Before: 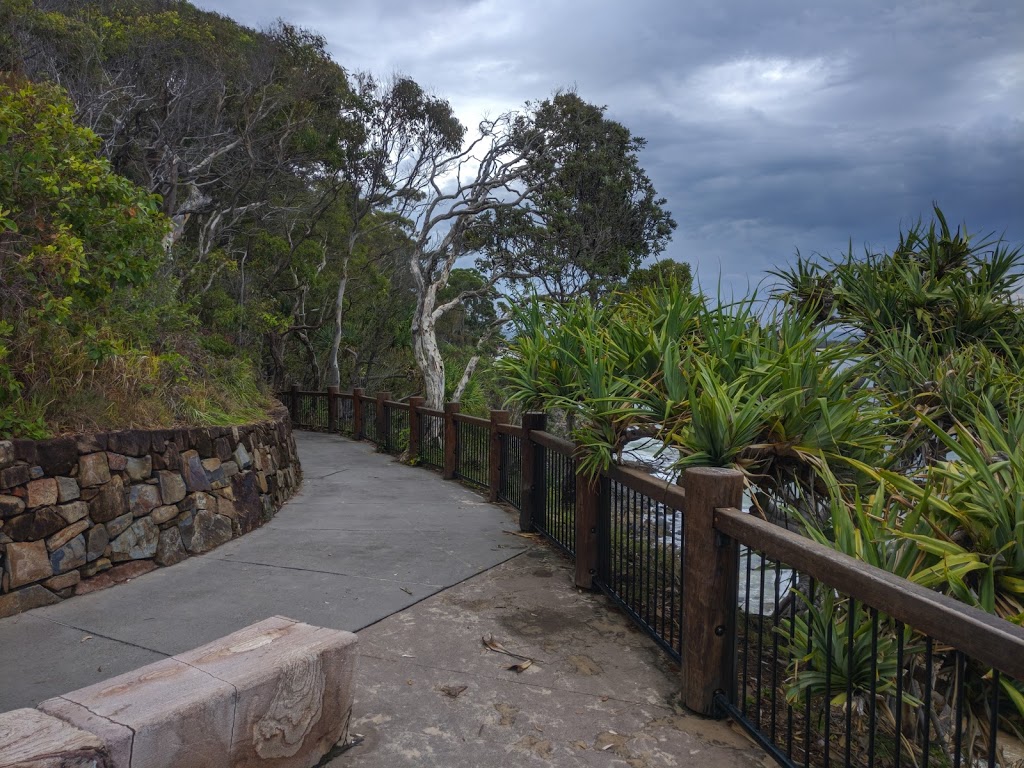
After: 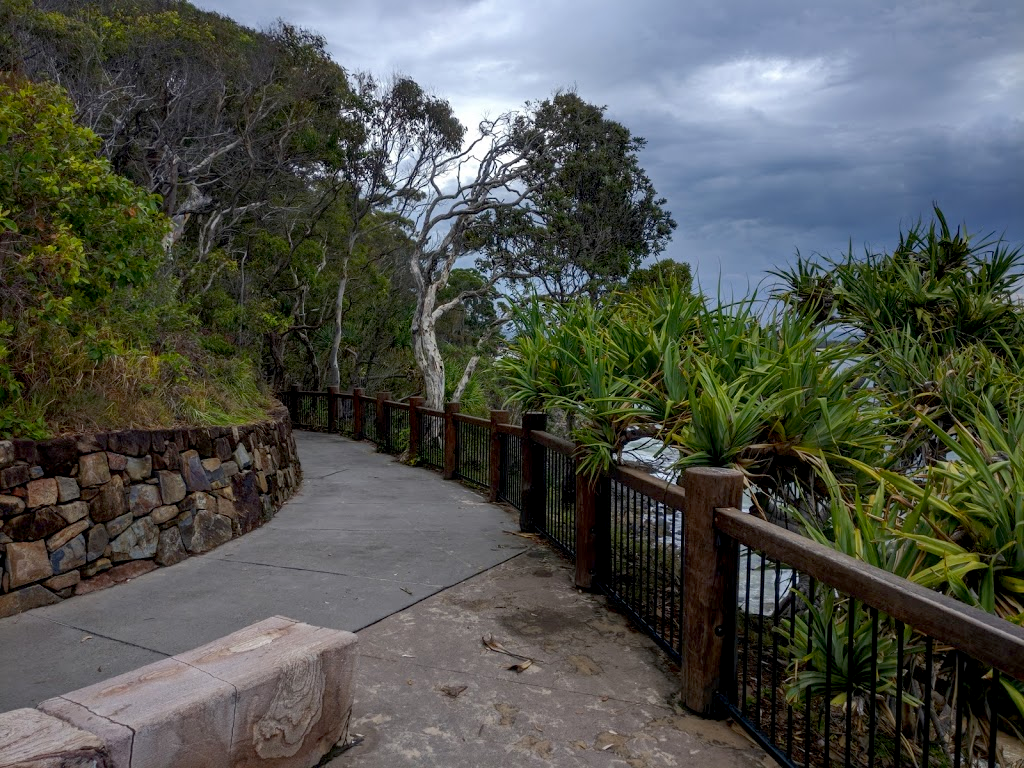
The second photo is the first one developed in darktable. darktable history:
exposure: black level correction 0.011, compensate highlight preservation false
